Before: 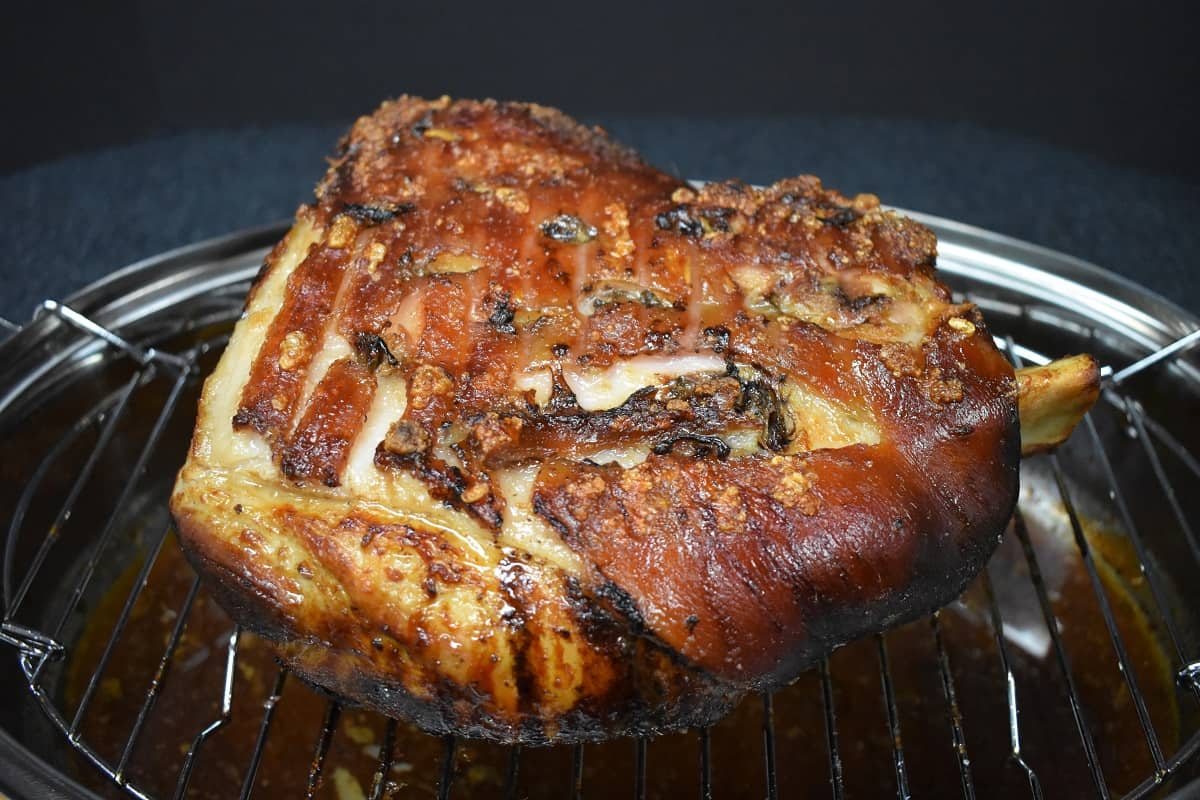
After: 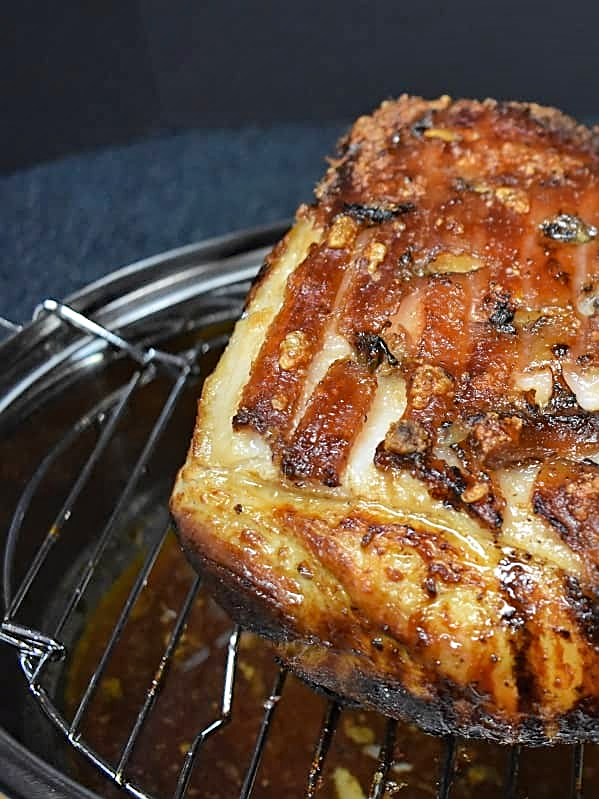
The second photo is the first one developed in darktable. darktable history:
shadows and highlights: low approximation 0.01, soften with gaussian
haze removal: adaptive false
sharpen: on, module defaults
crop and rotate: left 0.026%, top 0%, right 50.045%
